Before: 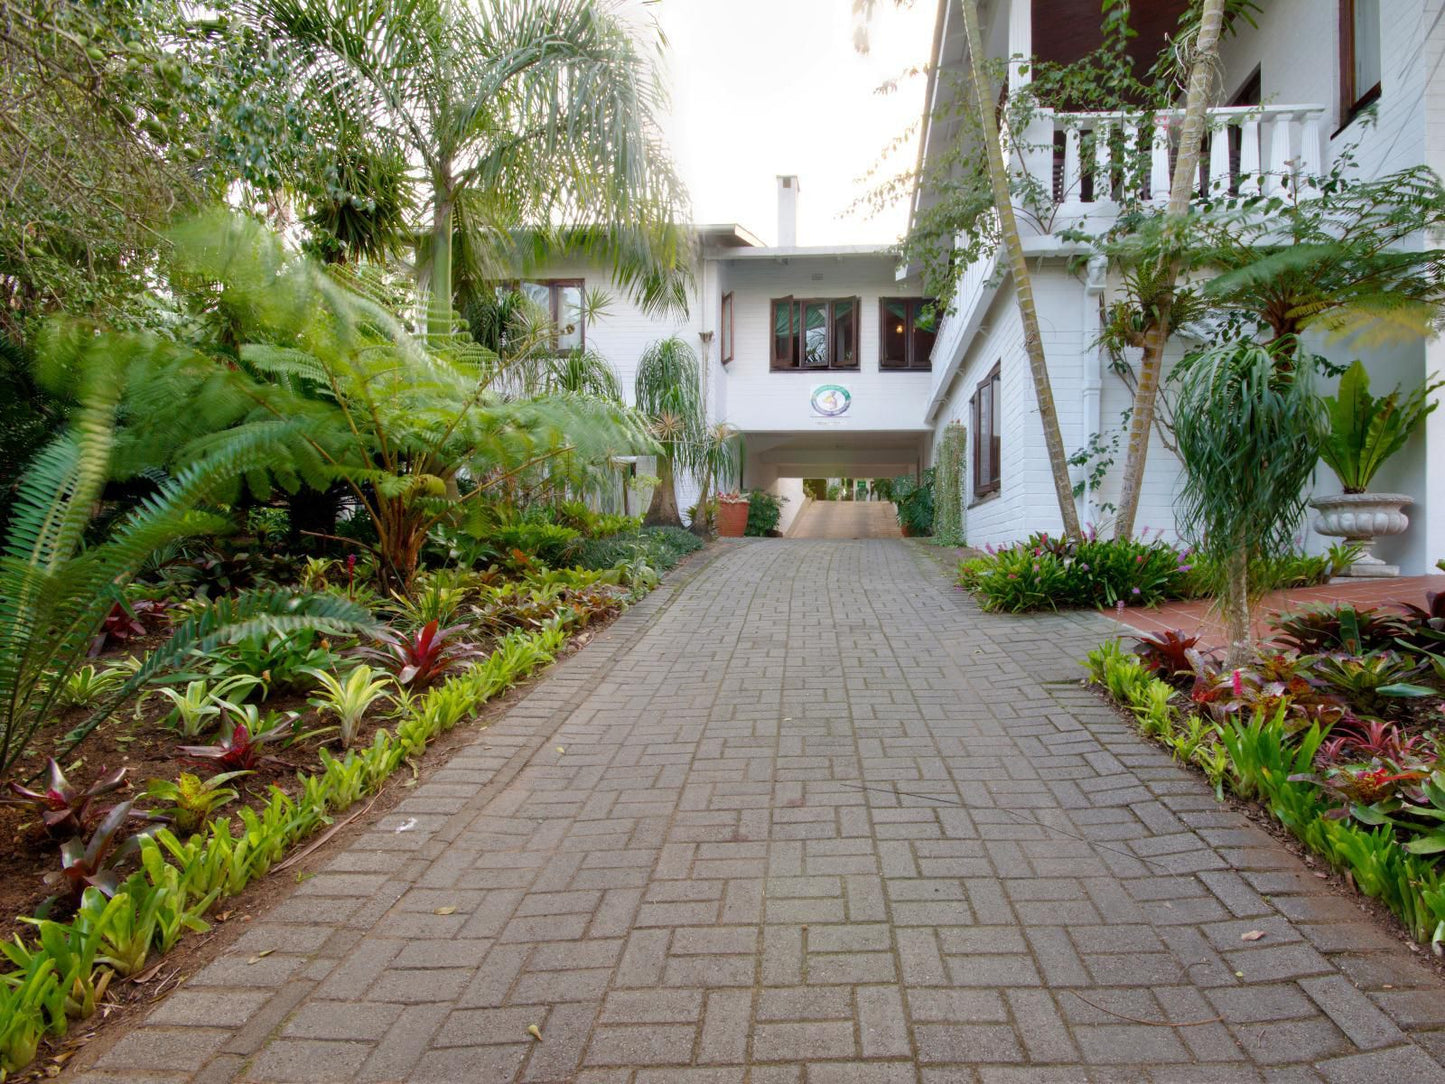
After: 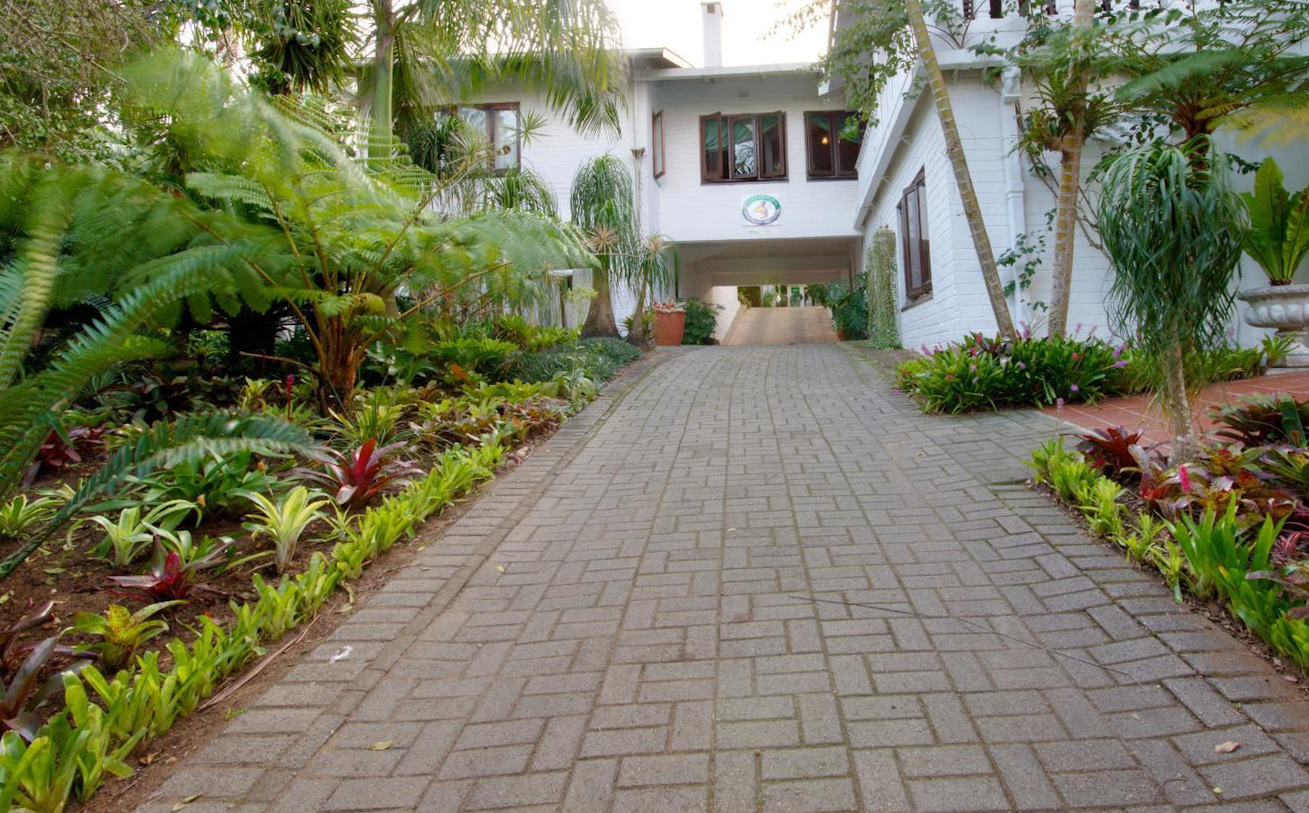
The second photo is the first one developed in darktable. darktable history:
rotate and perspective: rotation -1.68°, lens shift (vertical) -0.146, crop left 0.049, crop right 0.912, crop top 0.032, crop bottom 0.96
crop and rotate: left 1.814%, top 12.818%, right 0.25%, bottom 9.225%
